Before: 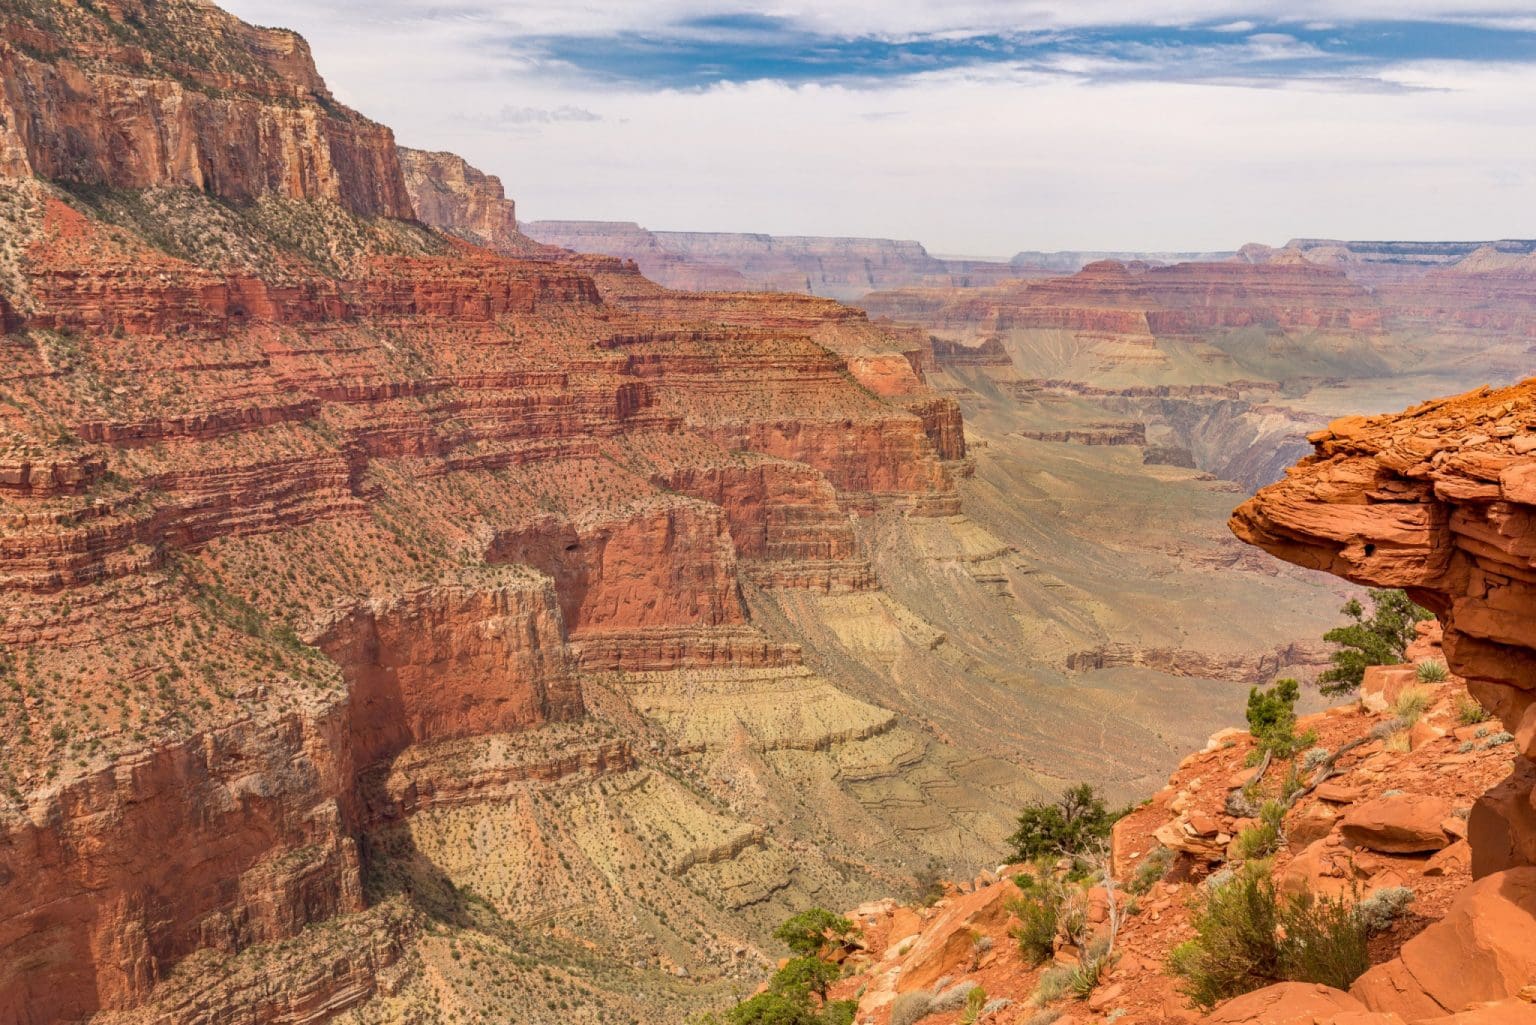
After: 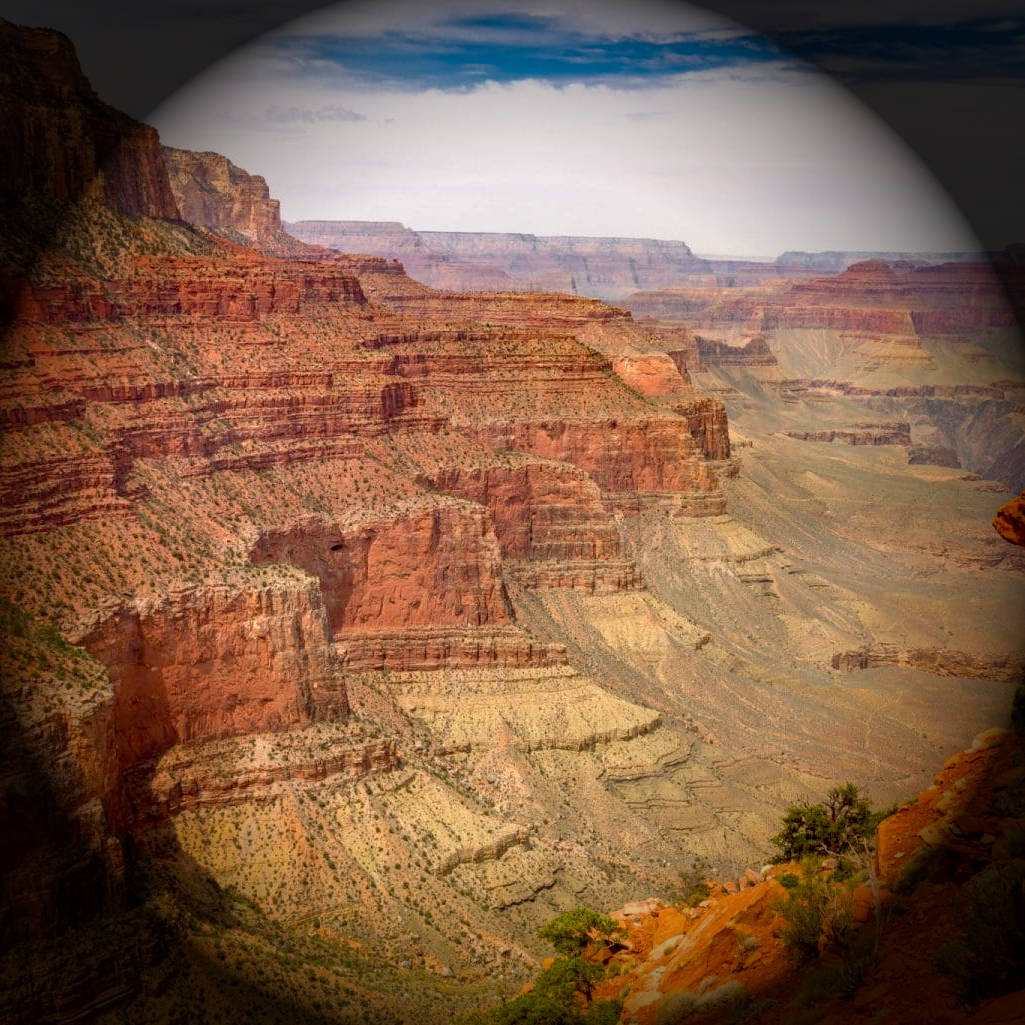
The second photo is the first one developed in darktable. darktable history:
base curve: curves: ch0 [(0.017, 0) (0.425, 0.441) (0.844, 0.933) (1, 1)], preserve colors none
crop and rotate: left 15.332%, right 17.924%
vignetting: fall-off start 66.01%, fall-off radius 39.66%, brightness -0.983, saturation 0.492, automatic ratio true, width/height ratio 0.667, unbound false
